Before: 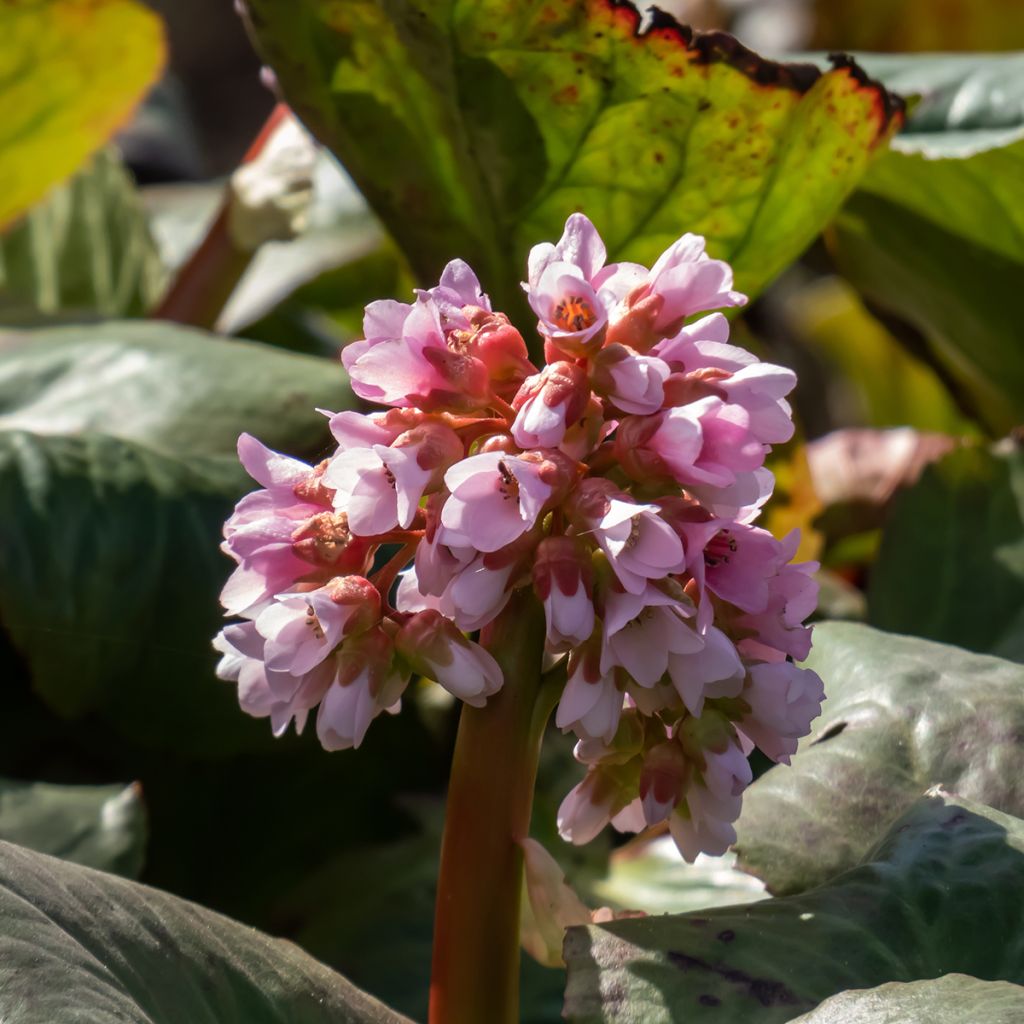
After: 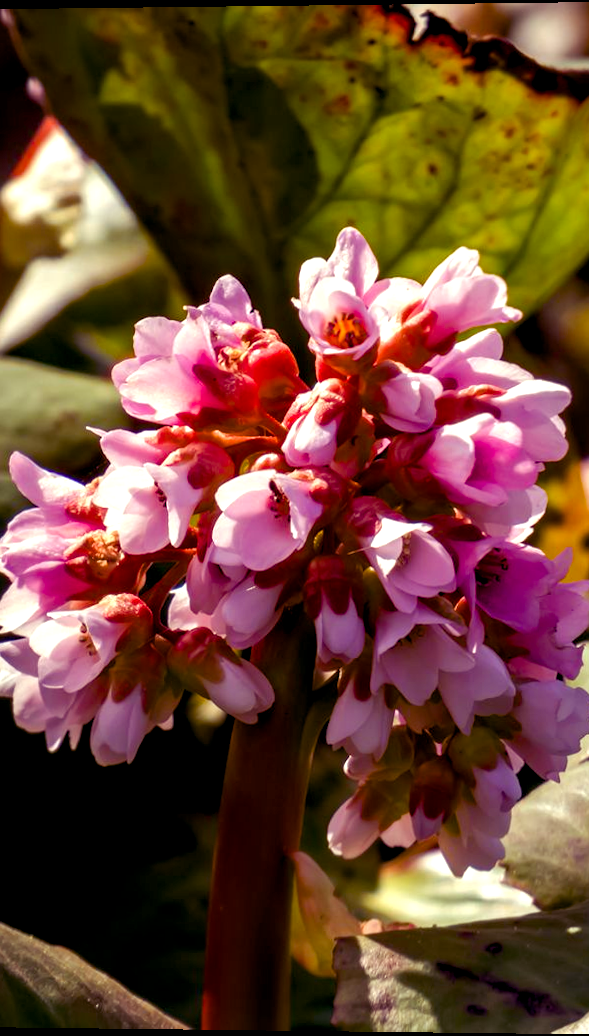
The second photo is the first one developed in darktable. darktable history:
crop and rotate: left 22.516%, right 21.234%
rotate and perspective: lens shift (vertical) 0.048, lens shift (horizontal) -0.024, automatic cropping off
exposure: black level correction 0.001, exposure 0.014 EV, compensate highlight preservation false
color balance rgb: shadows lift › luminance -21.66%, shadows lift › chroma 8.98%, shadows lift › hue 283.37°, power › chroma 1.55%, power › hue 25.59°, highlights gain › luminance 6.08%, highlights gain › chroma 2.55%, highlights gain › hue 90°, global offset › luminance -0.87%, perceptual saturation grading › global saturation 27.49%, perceptual saturation grading › highlights -28.39%, perceptual saturation grading › mid-tones 15.22%, perceptual saturation grading › shadows 33.98%, perceptual brilliance grading › highlights 10%, perceptual brilliance grading › mid-tones 5%
